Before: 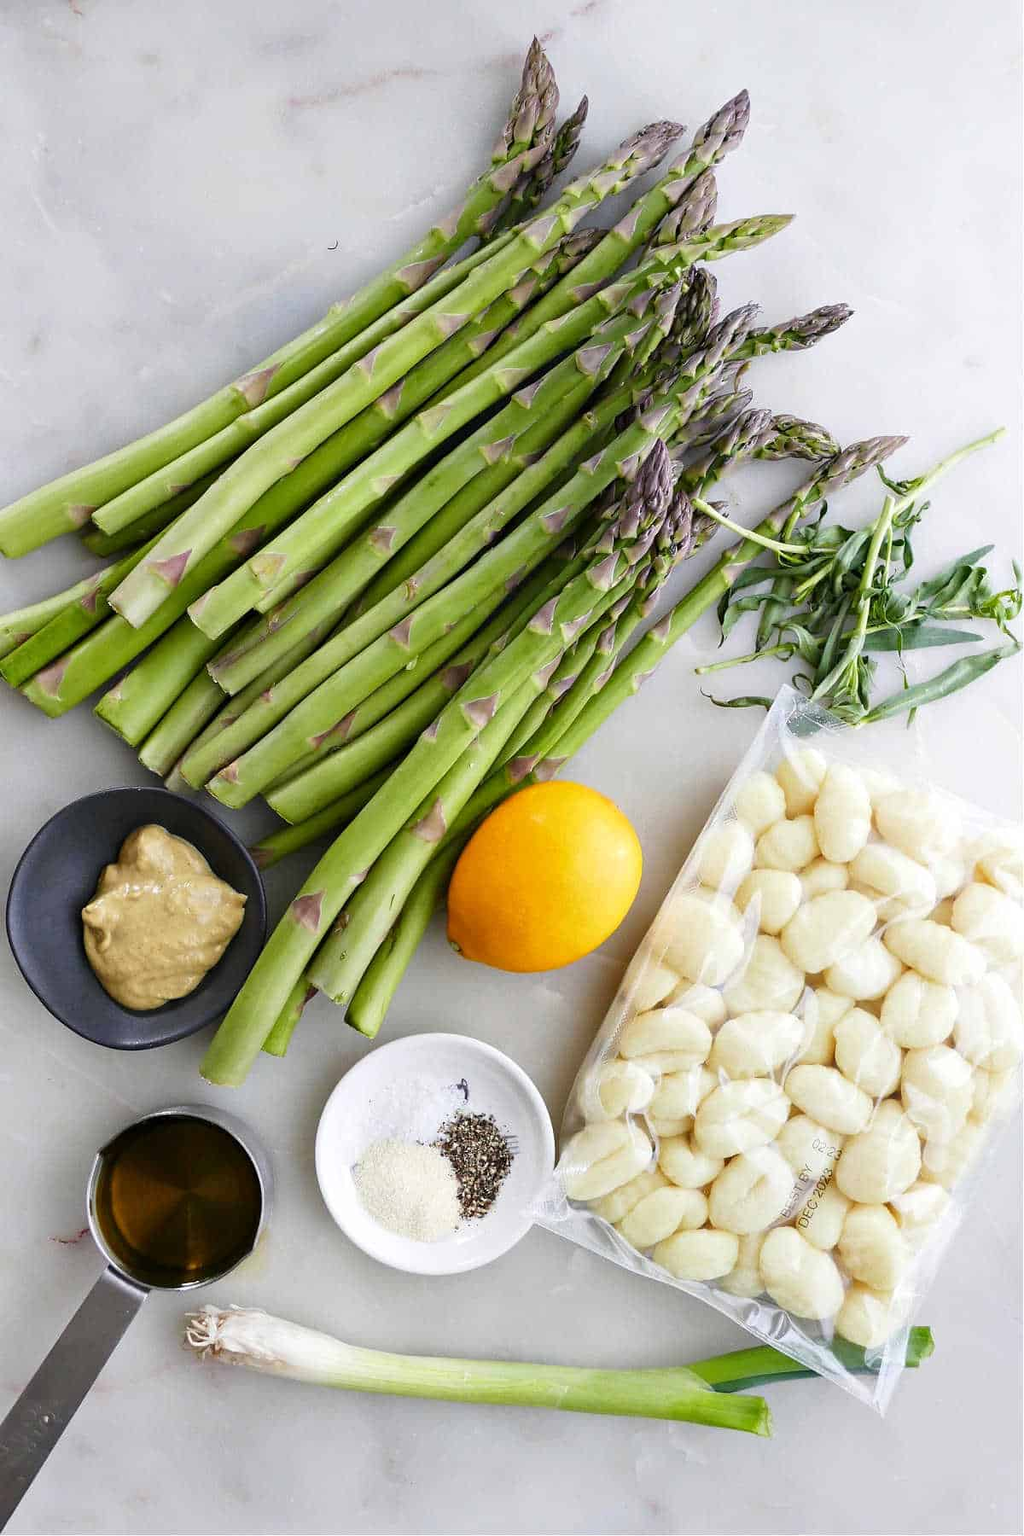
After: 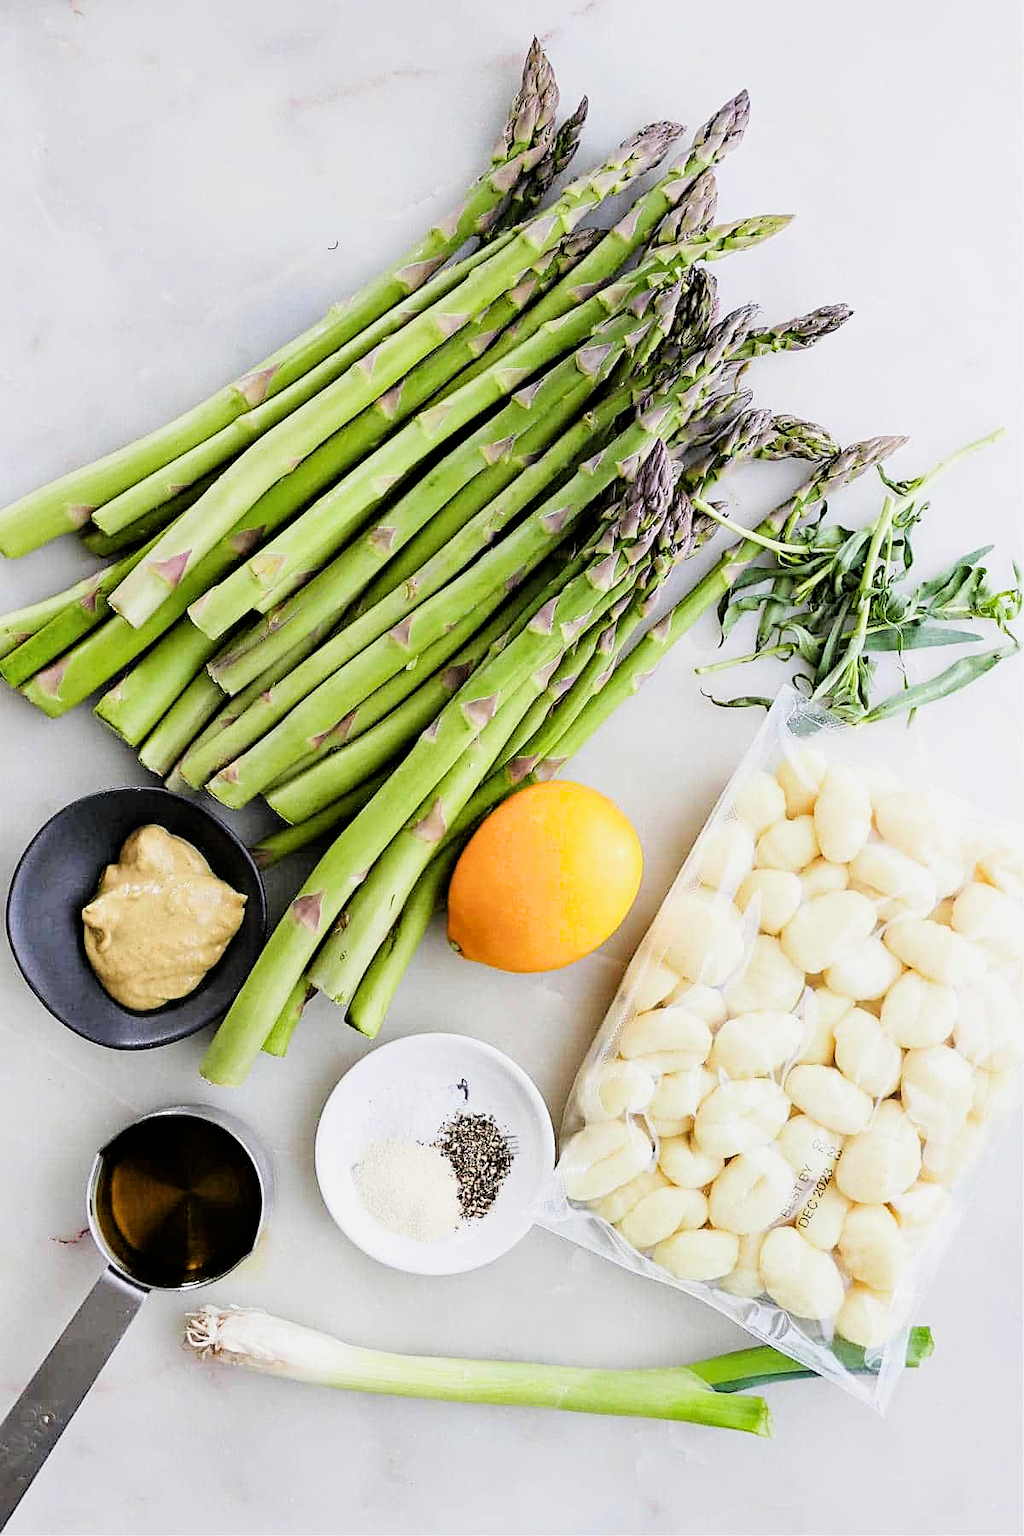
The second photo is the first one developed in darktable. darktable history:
filmic rgb: black relative exposure -5 EV, hardness 2.88, contrast 1.2
sharpen: on, module defaults
white balance: emerald 1
exposure: exposure 0.636 EV, compensate highlight preservation false
